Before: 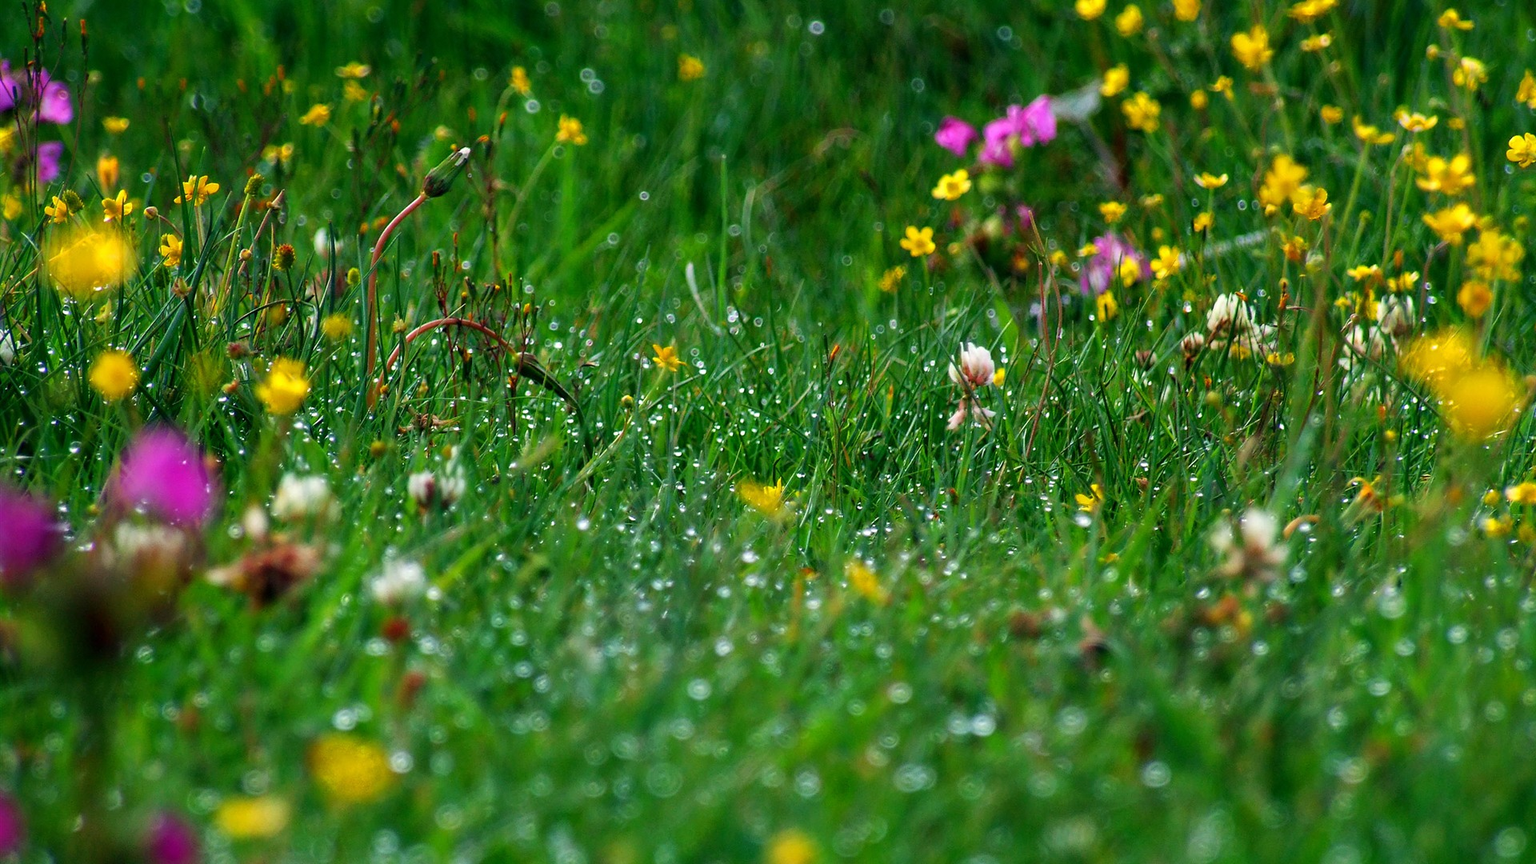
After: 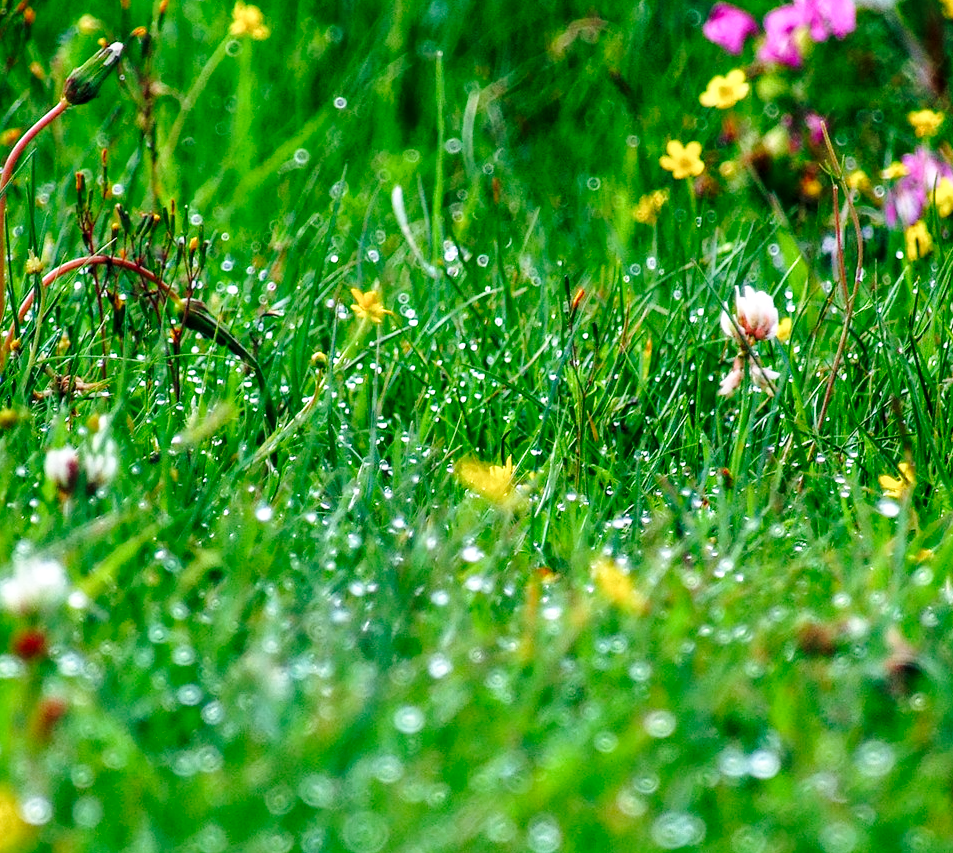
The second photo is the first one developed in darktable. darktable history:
color calibration: x 0.356, y 0.368, temperature 4708.33 K, gamut compression 1.66
base curve: curves: ch0 [(0, 0) (0.028, 0.03) (0.121, 0.232) (0.46, 0.748) (0.859, 0.968) (1, 1)], preserve colors none
local contrast: on, module defaults
crop and rotate: angle 0.012°, left 24.25%, top 13.139%, right 26.066%, bottom 7.761%
